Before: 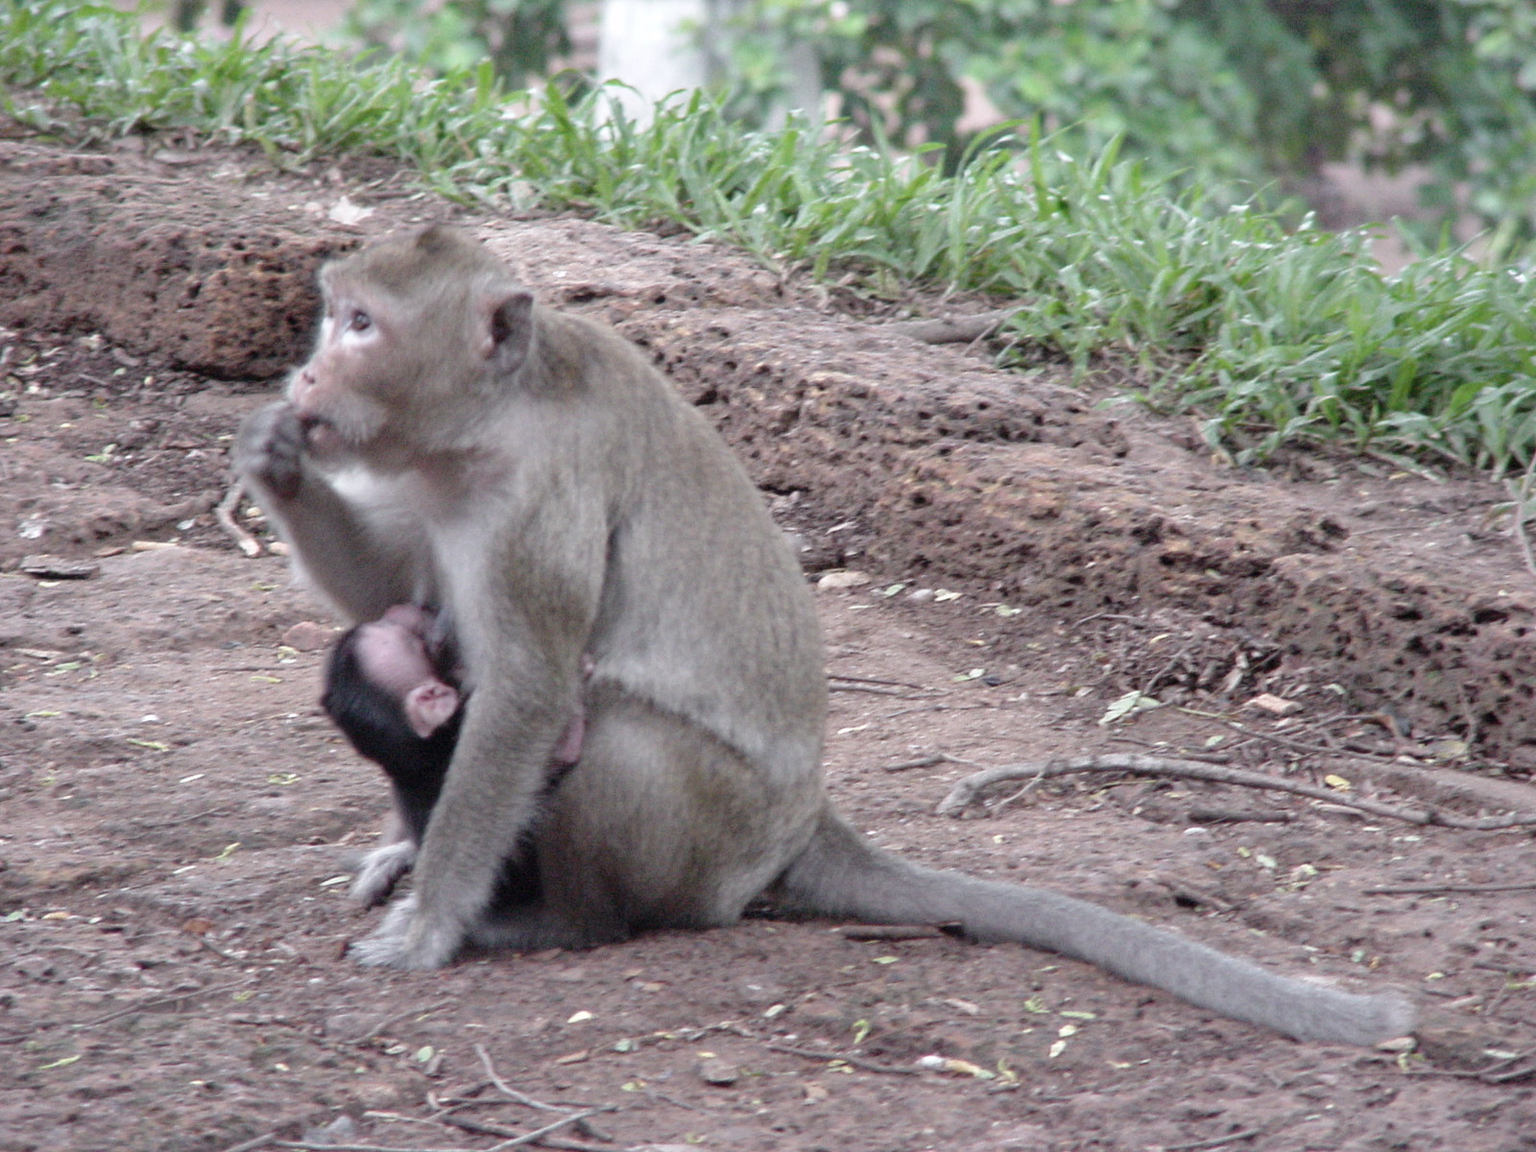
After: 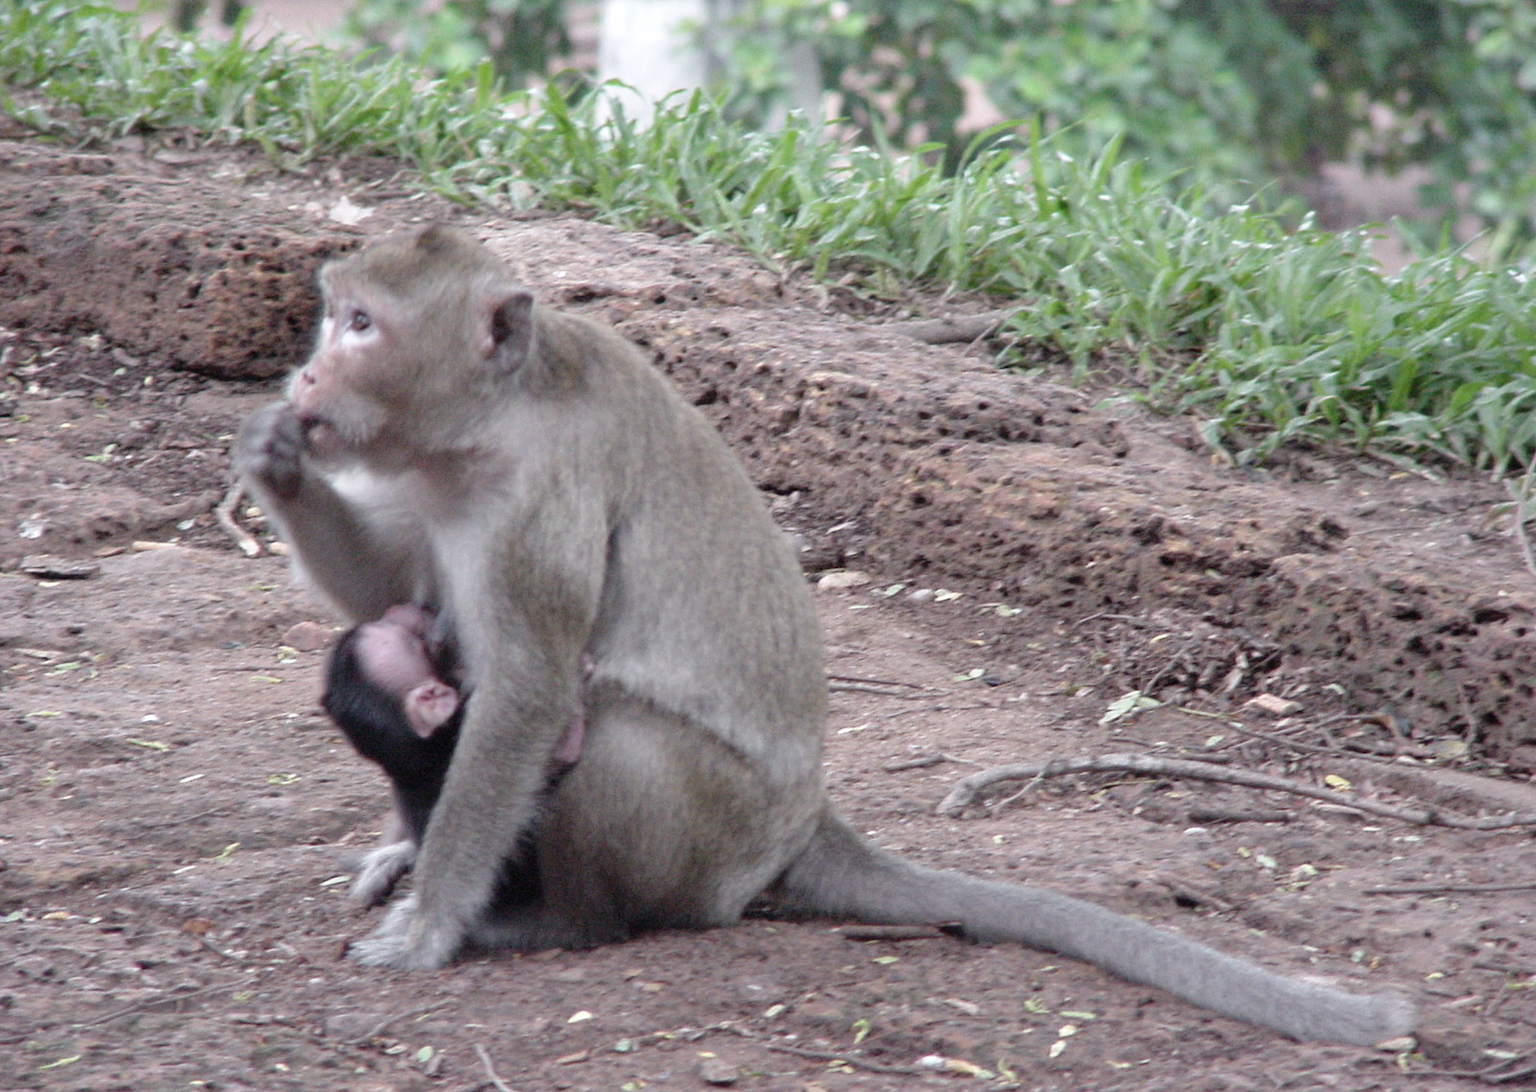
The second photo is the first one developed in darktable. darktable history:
crop and rotate: top 0.004%, bottom 5.119%
